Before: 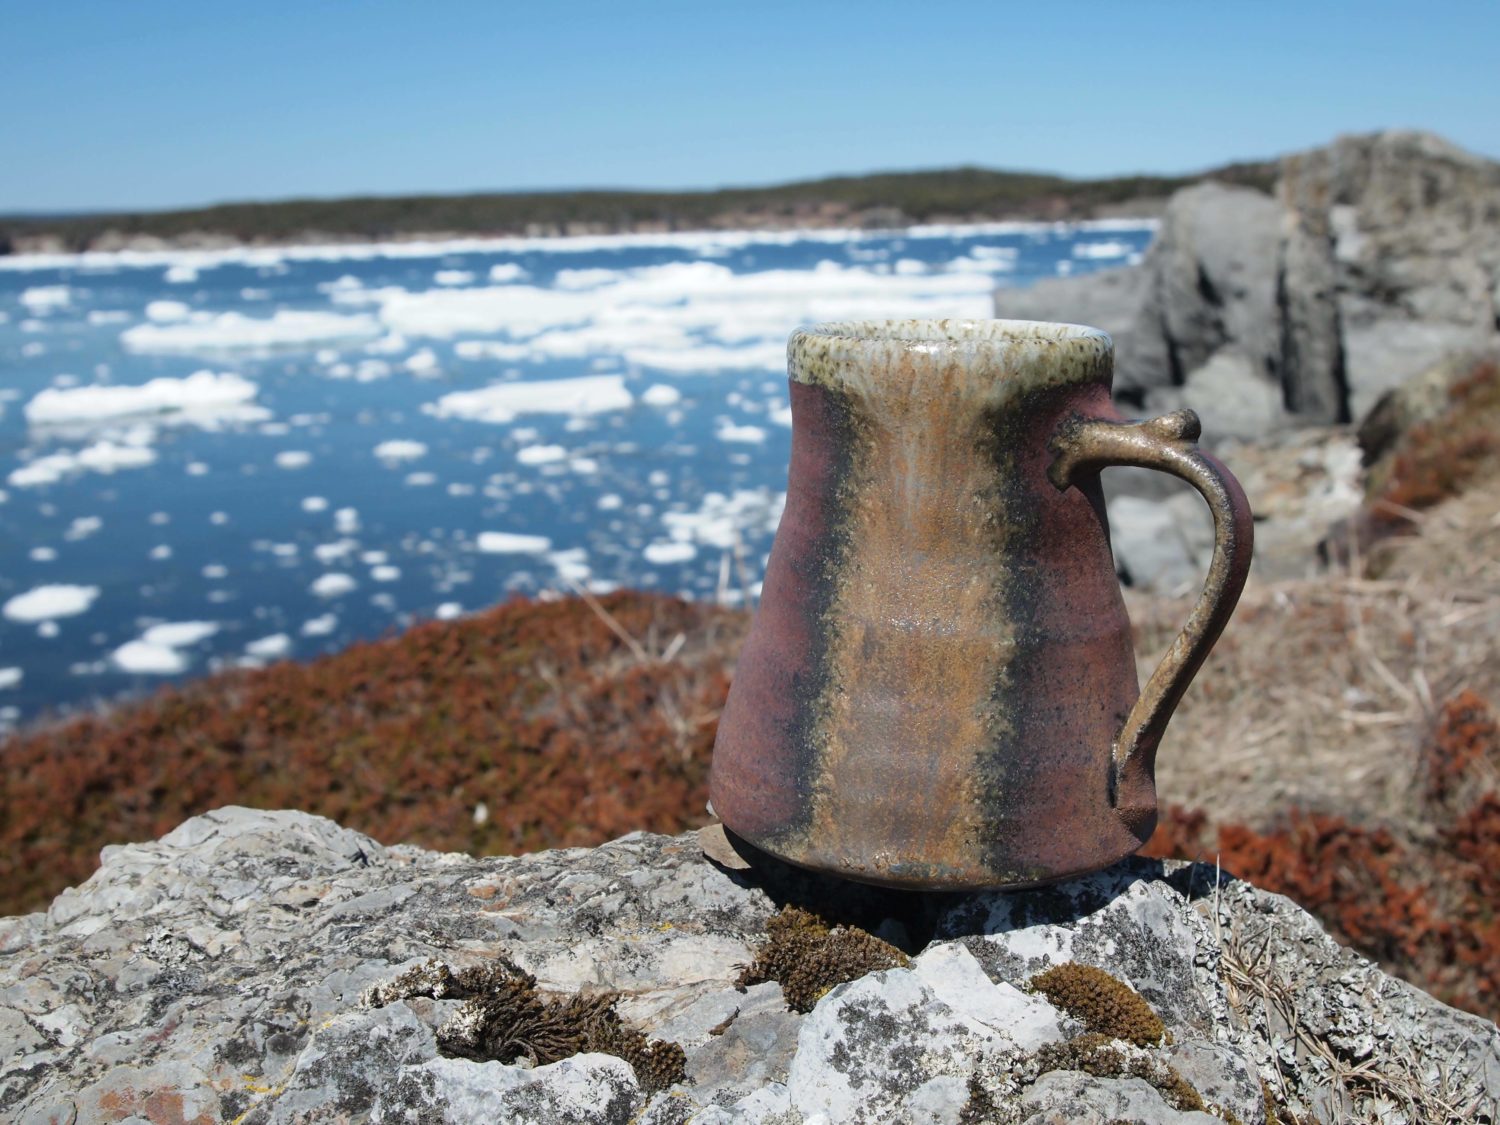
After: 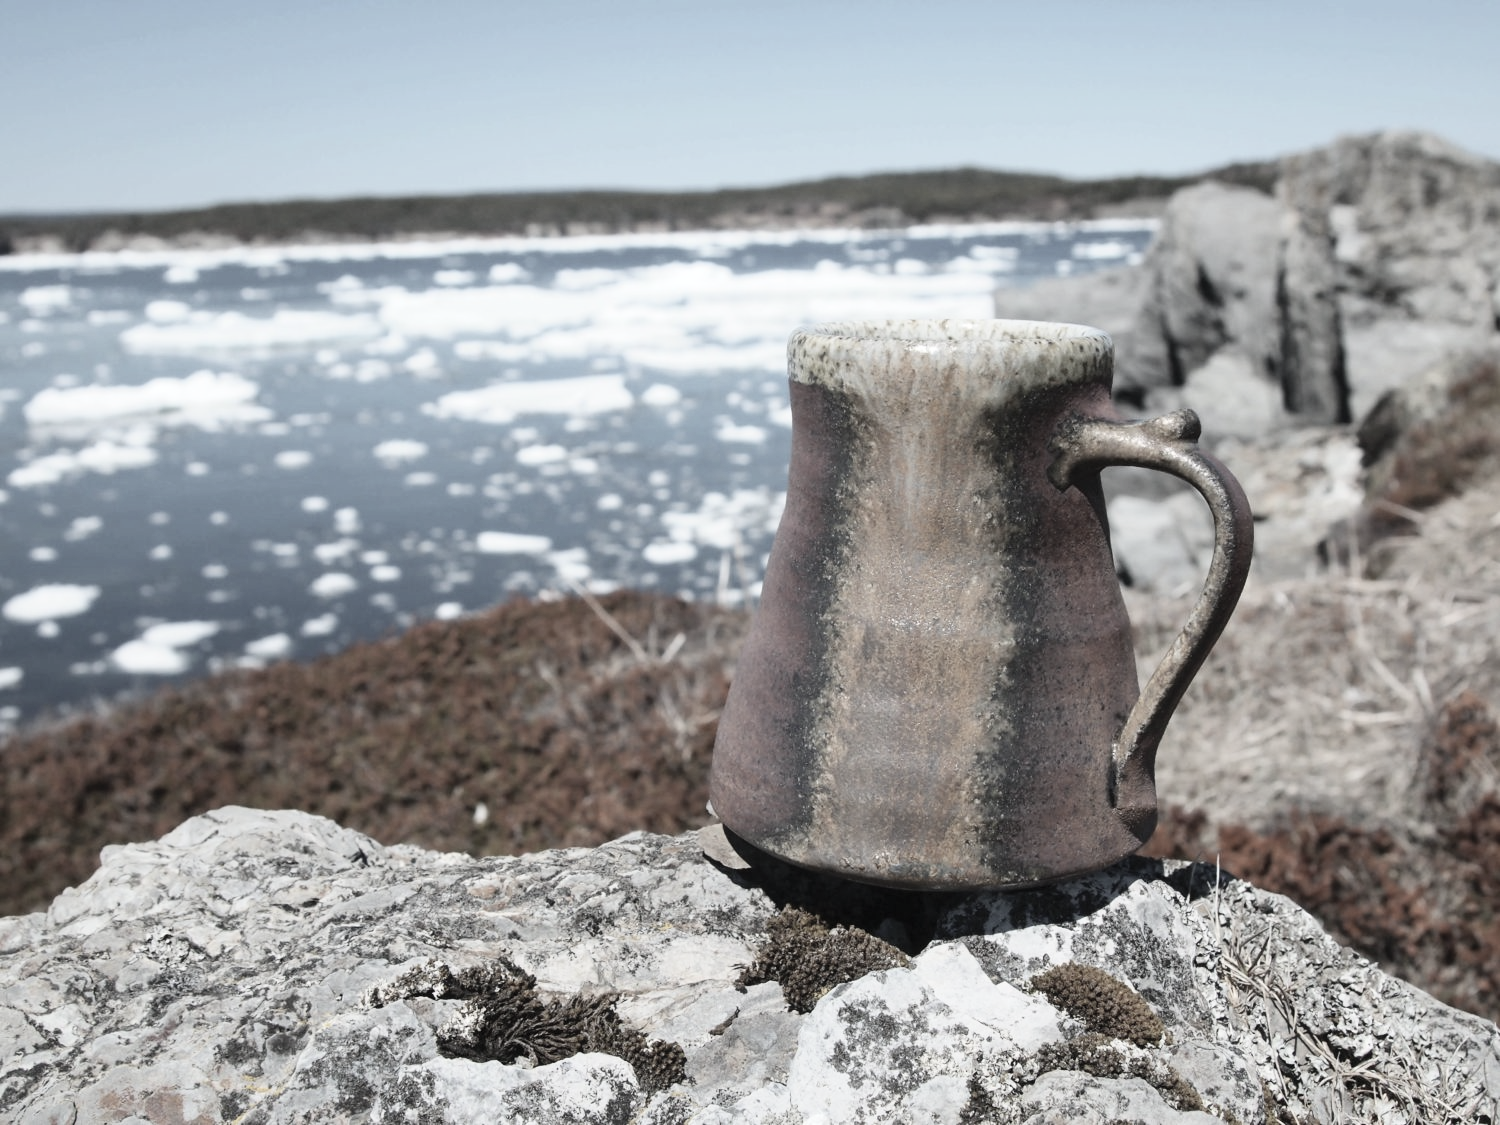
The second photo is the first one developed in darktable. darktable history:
contrast brightness saturation: contrast 0.204, brightness 0.162, saturation 0.229
color zones: curves: ch1 [(0, 0.153) (0.143, 0.15) (0.286, 0.151) (0.429, 0.152) (0.571, 0.152) (0.714, 0.151) (0.857, 0.151) (1, 0.153)]
